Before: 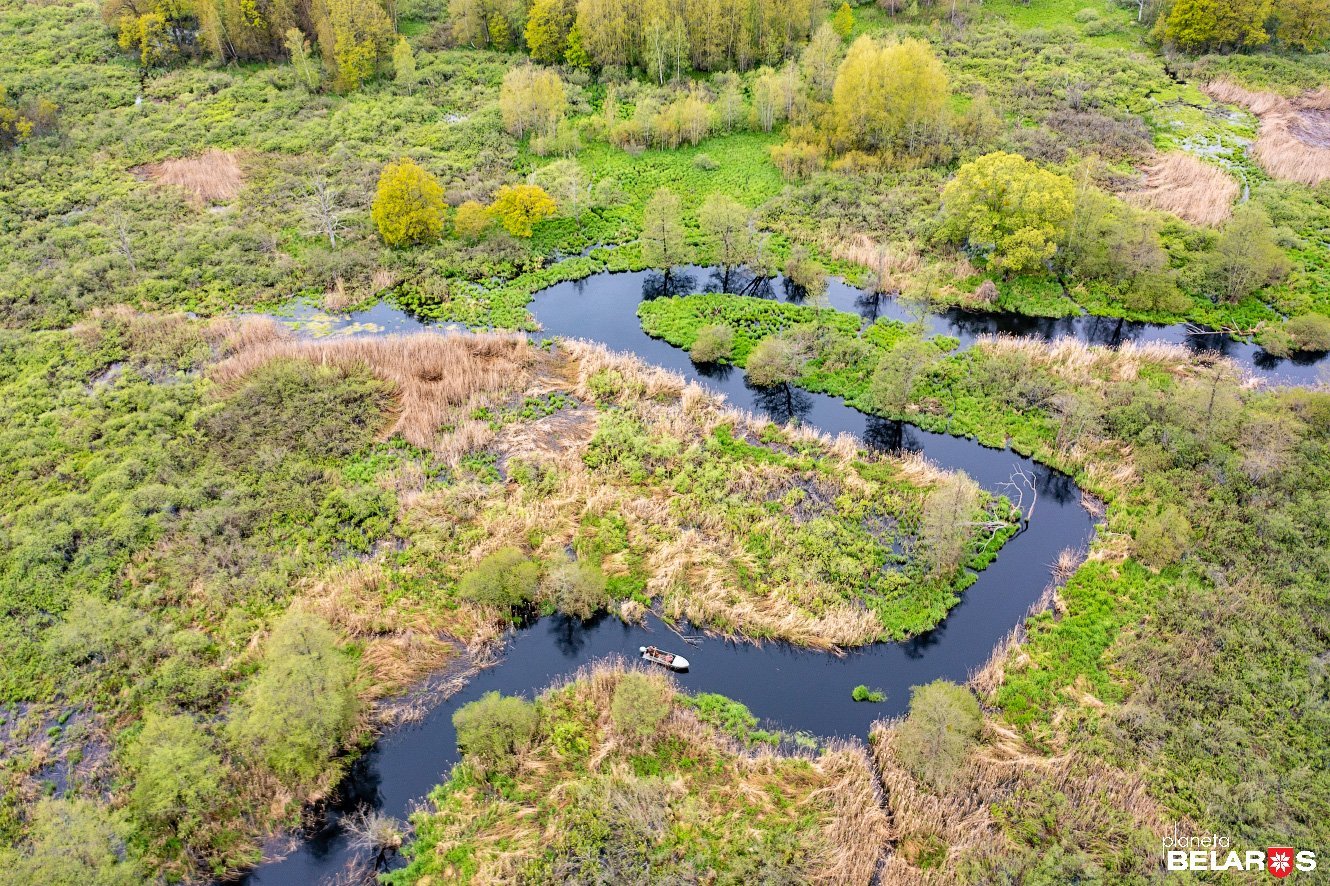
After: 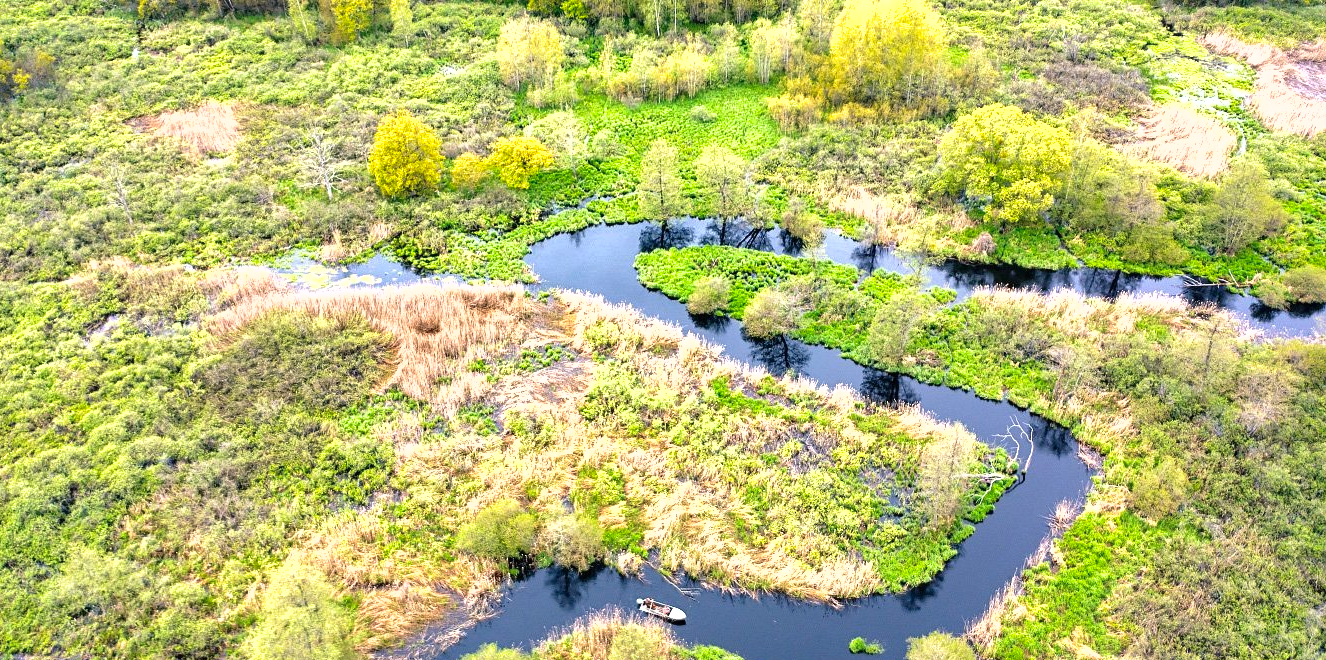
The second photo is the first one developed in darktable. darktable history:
crop: left 0.3%, top 5.517%, bottom 19.908%
exposure: black level correction 0, exposure 0.398 EV, compensate highlight preservation false
shadows and highlights: shadows 9.47, white point adjustment 0.977, highlights -38.17
color balance rgb: shadows lift › chroma 5.234%, shadows lift › hue 239.85°, perceptual saturation grading › global saturation 0.071%, perceptual brilliance grading › highlights 11.383%
